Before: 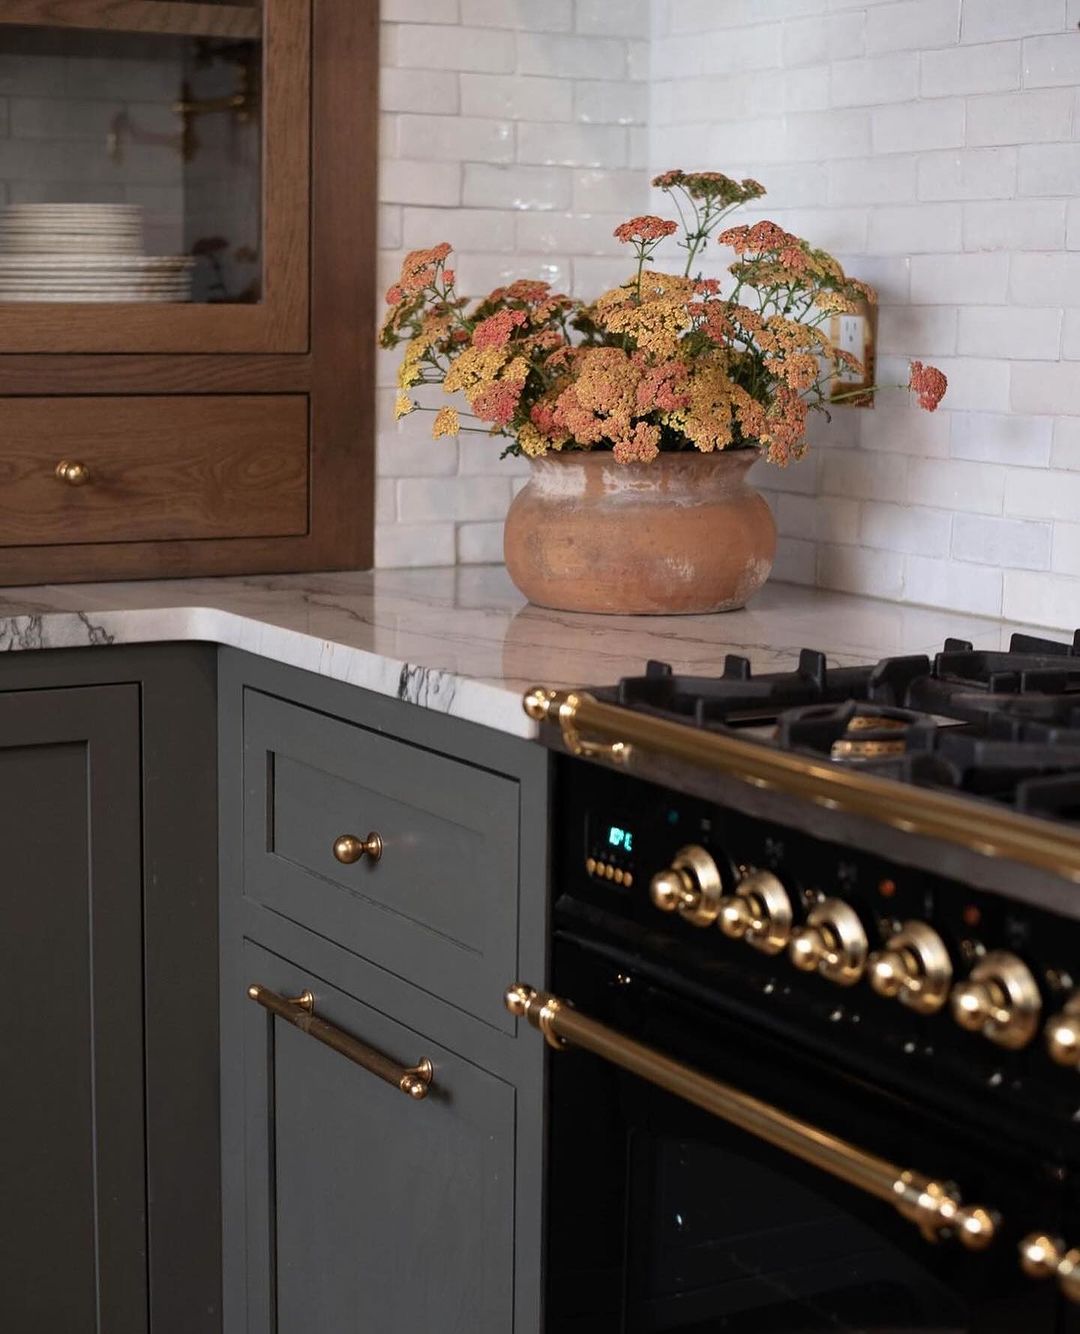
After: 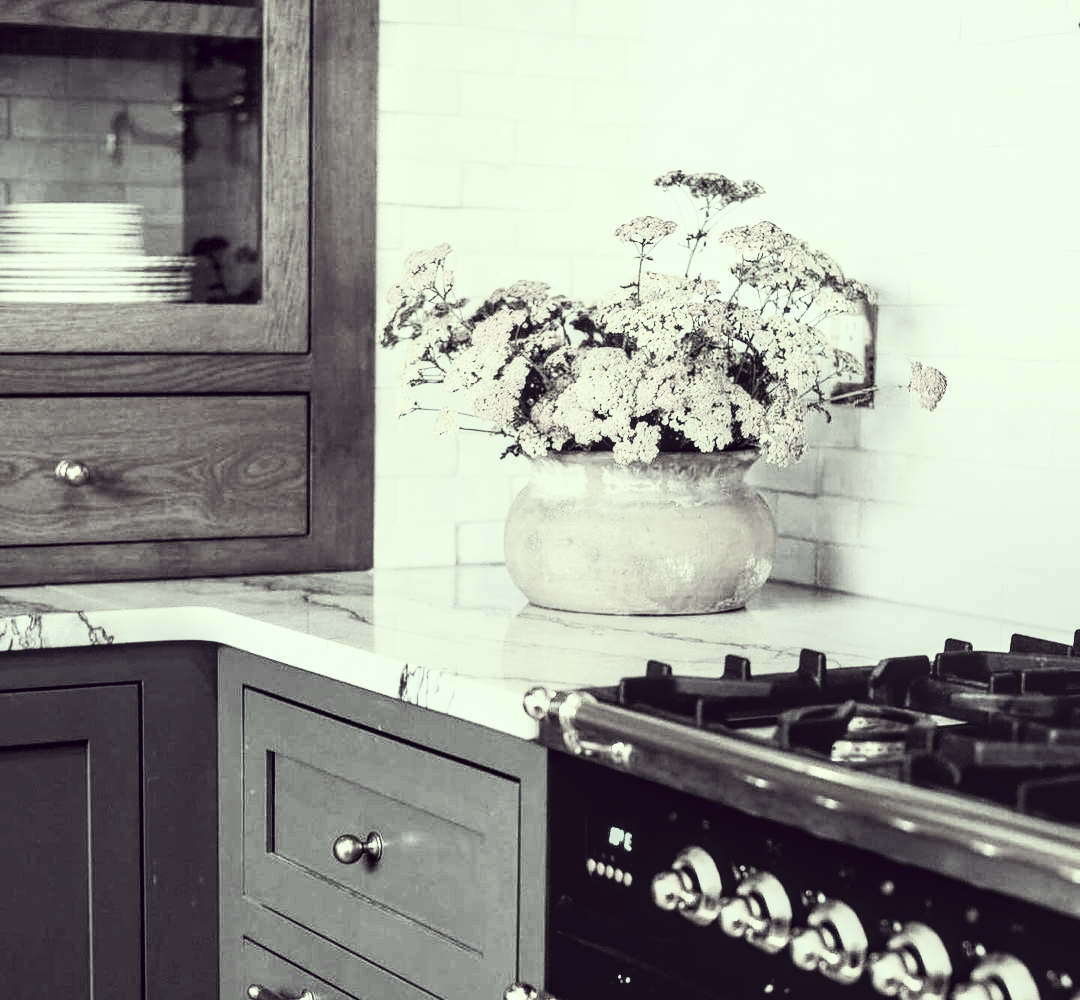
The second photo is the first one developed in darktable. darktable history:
exposure: black level correction 0, exposure 0.696 EV, compensate highlight preservation false
filmic rgb: black relative exposure -5.01 EV, white relative exposure 3.98 EV, hardness 2.88, contrast 1.411, highlights saturation mix -31.45%, add noise in highlights 0.099, color science v4 (2020), iterations of high-quality reconstruction 0, type of noise poissonian
contrast brightness saturation: contrast 0.447, brightness 0.562, saturation -0.201
crop: bottom 24.985%
color correction: highlights a* -20.51, highlights b* 20.19, shadows a* 19.25, shadows b* -19.75, saturation 0.419
local contrast: on, module defaults
